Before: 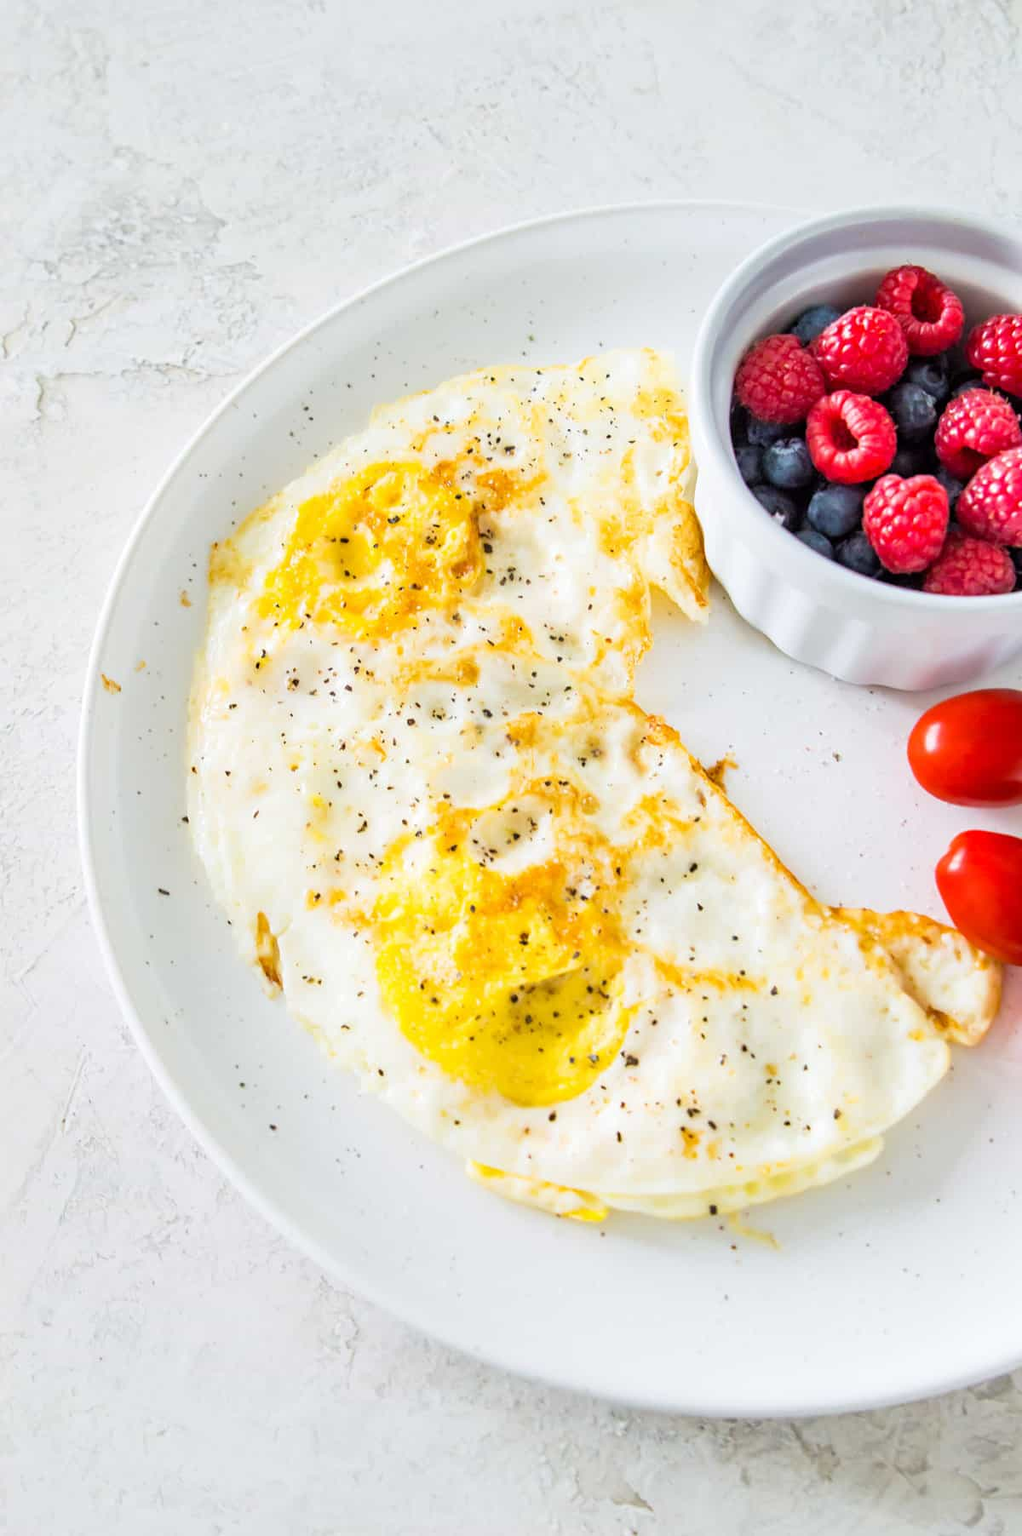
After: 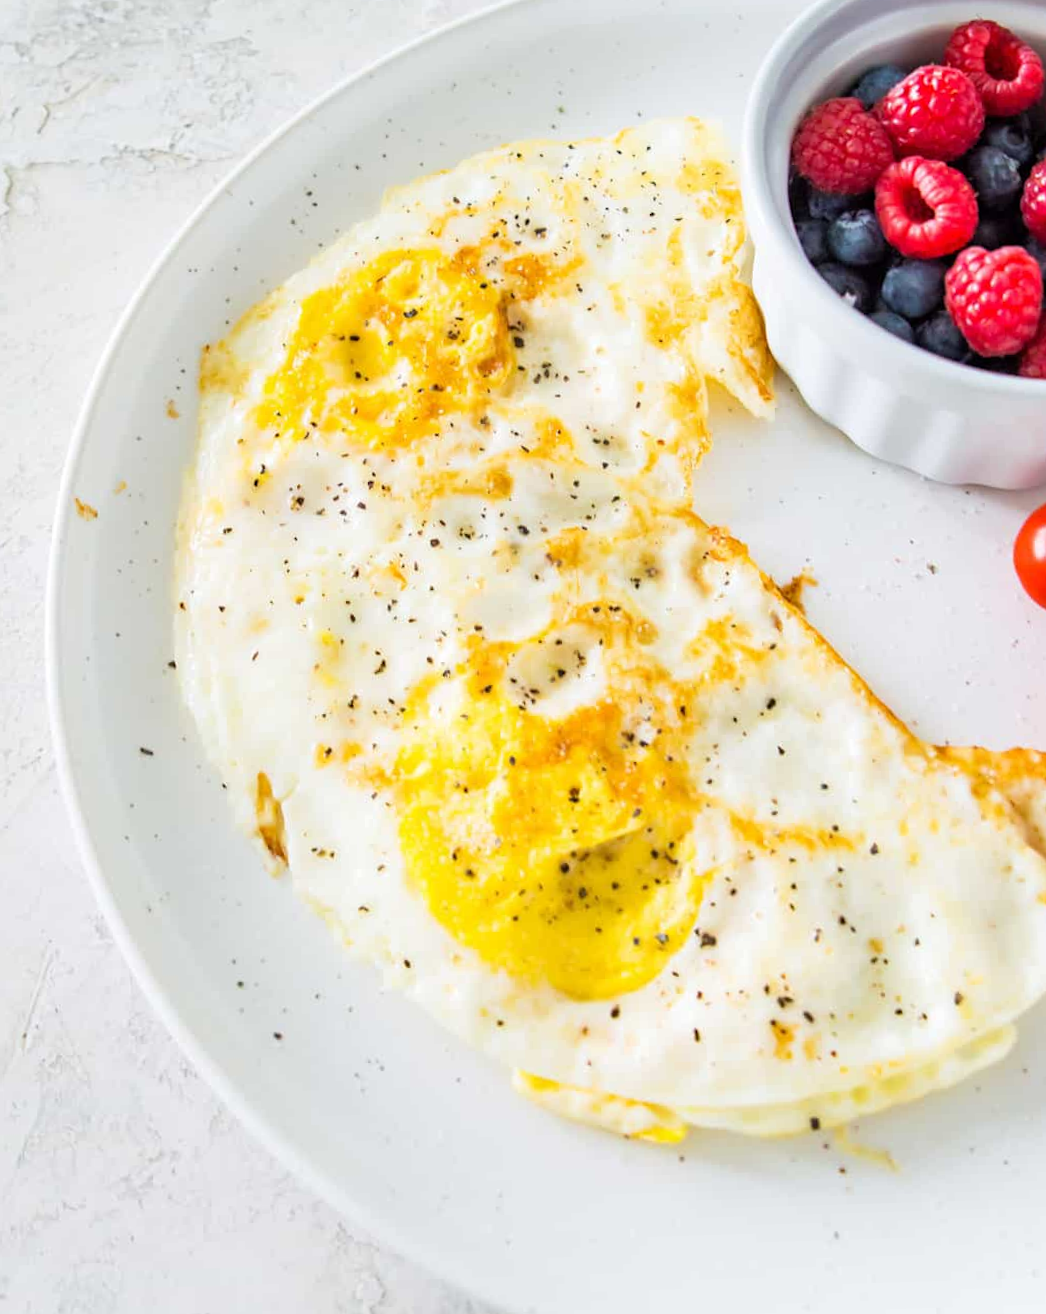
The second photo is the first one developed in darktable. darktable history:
crop and rotate: angle 0.03°, top 11.643%, right 5.651%, bottom 11.189%
rotate and perspective: rotation -1.68°, lens shift (vertical) -0.146, crop left 0.049, crop right 0.912, crop top 0.032, crop bottom 0.96
